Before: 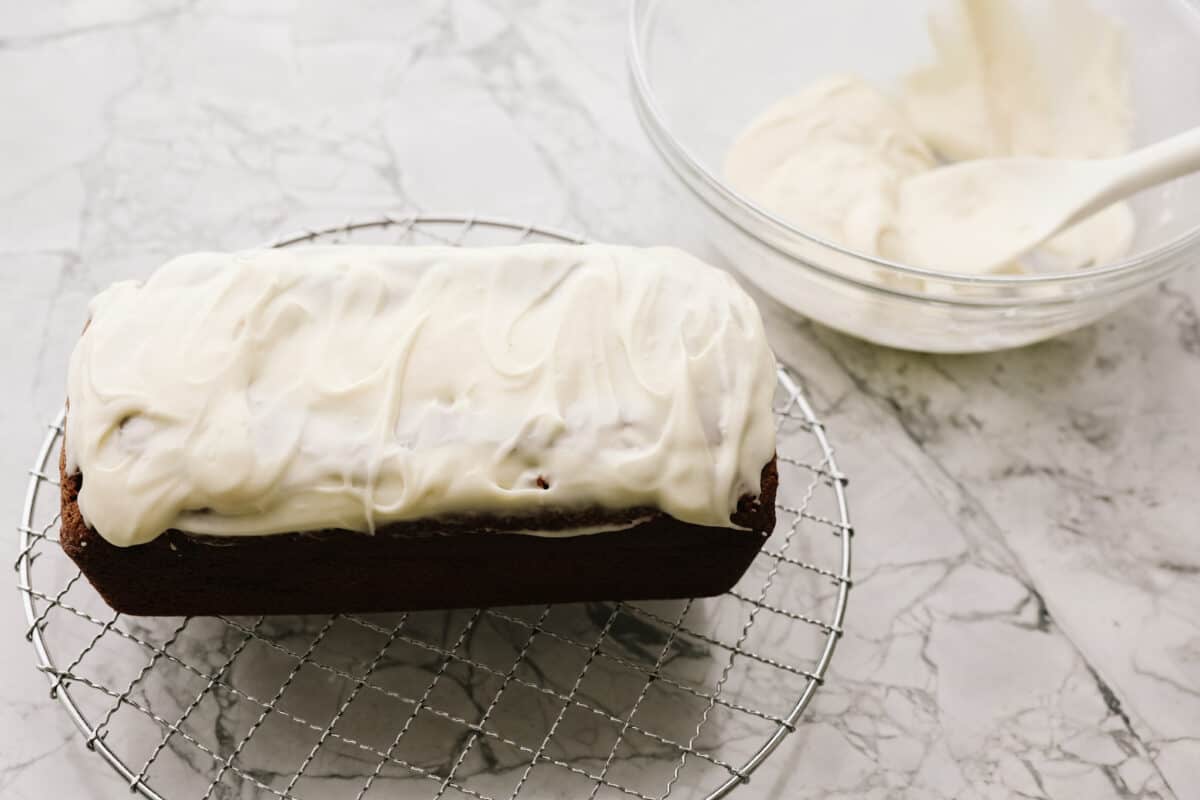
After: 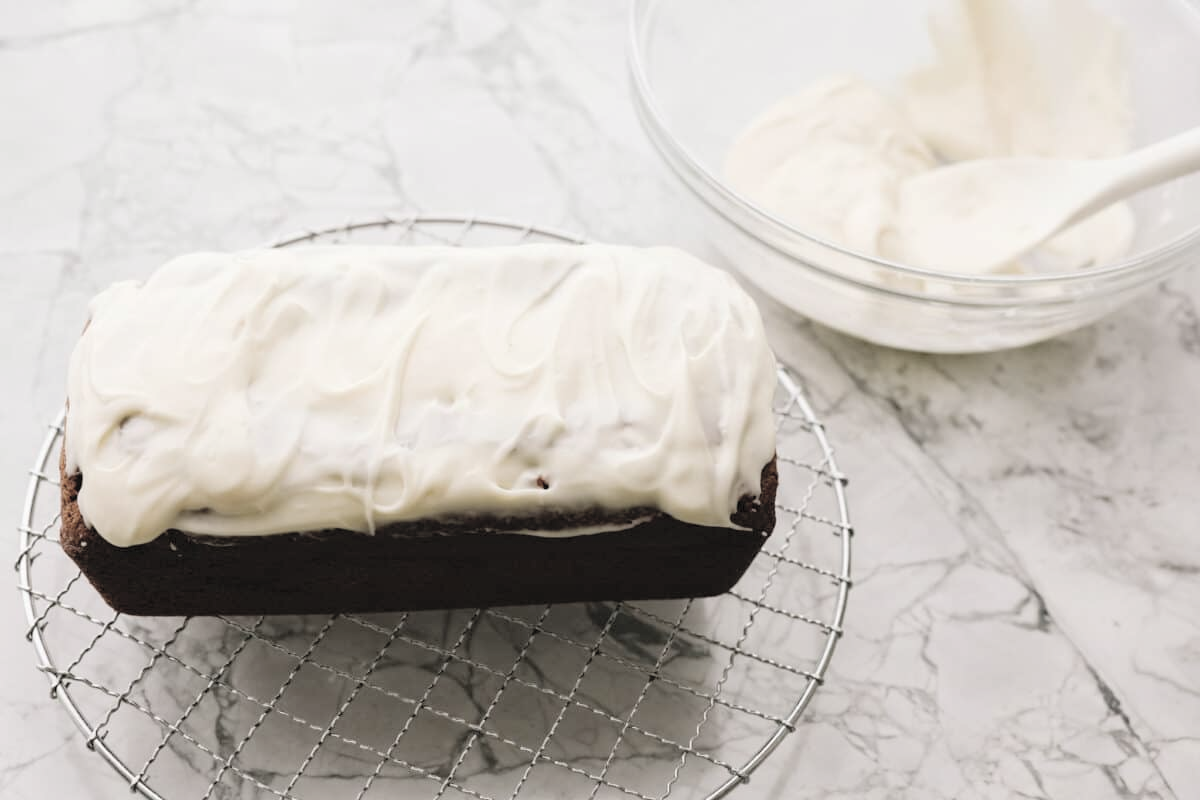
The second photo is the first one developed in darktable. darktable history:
color balance rgb: perceptual saturation grading › global saturation 10%, global vibrance 10%
contrast brightness saturation: brightness 0.18, saturation -0.5
